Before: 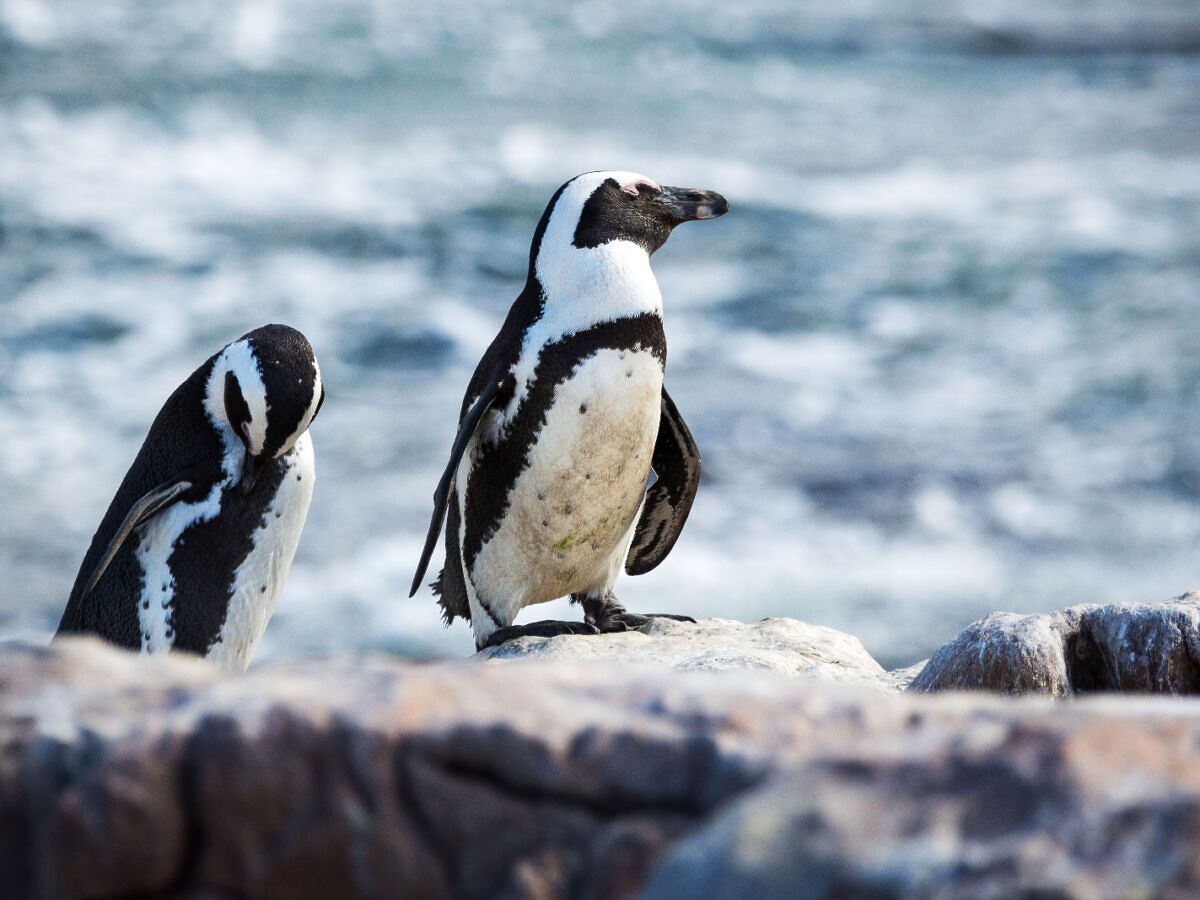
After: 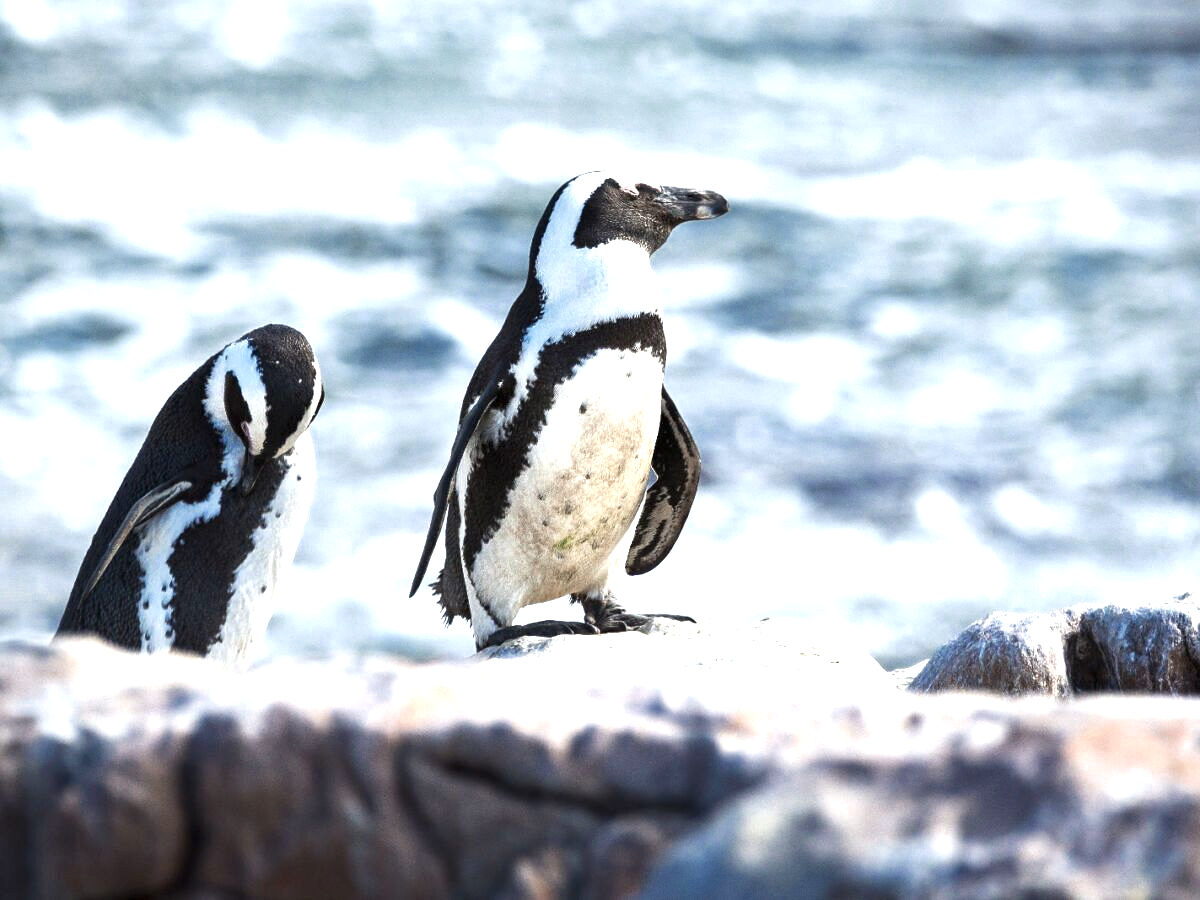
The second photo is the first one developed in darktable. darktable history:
color zones: curves: ch0 [(0, 0.5) (0.125, 0.4) (0.25, 0.5) (0.375, 0.4) (0.5, 0.4) (0.625, 0.35) (0.75, 0.35) (0.875, 0.5)]; ch1 [(0, 0.35) (0.125, 0.45) (0.25, 0.35) (0.375, 0.35) (0.5, 0.35) (0.625, 0.35) (0.75, 0.45) (0.875, 0.35)]; ch2 [(0, 0.6) (0.125, 0.5) (0.25, 0.5) (0.375, 0.6) (0.5, 0.6) (0.625, 0.5) (0.75, 0.5) (0.875, 0.5)]
exposure: black level correction 0, exposure 1.097 EV, compensate highlight preservation false
